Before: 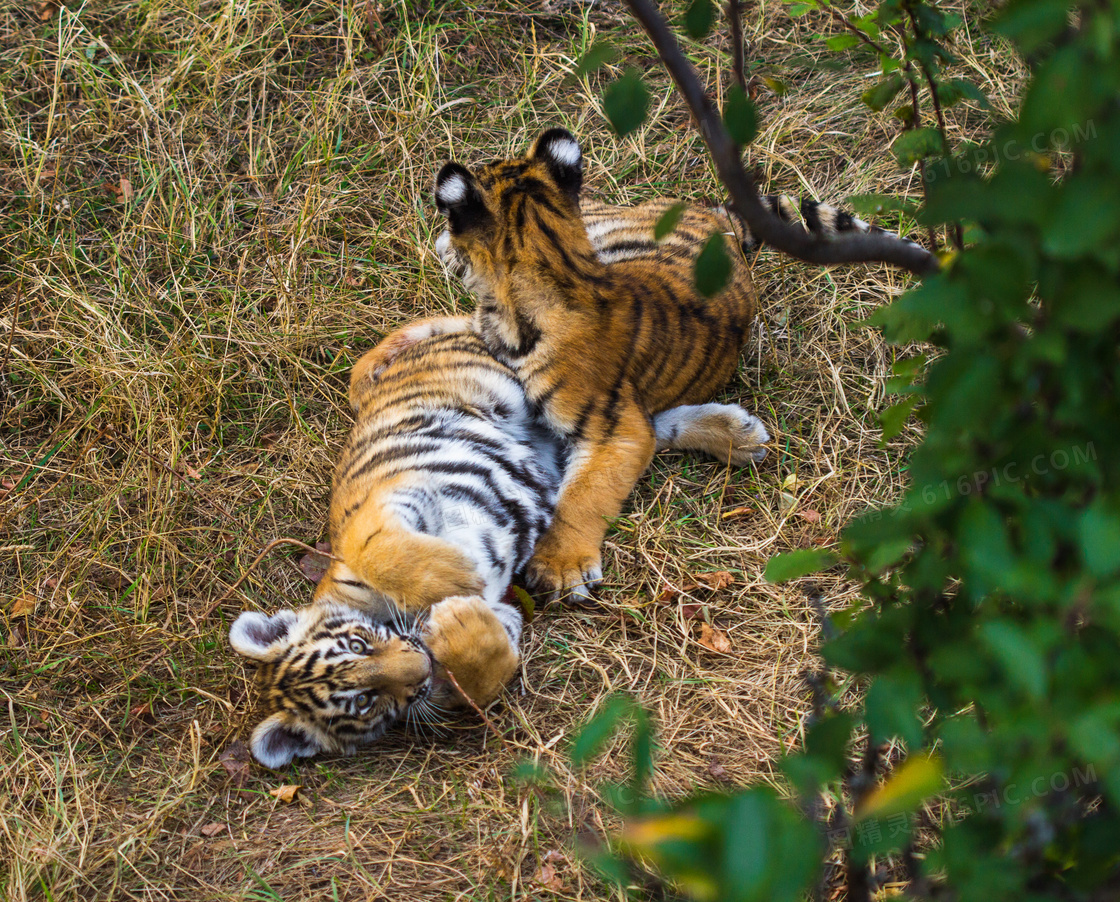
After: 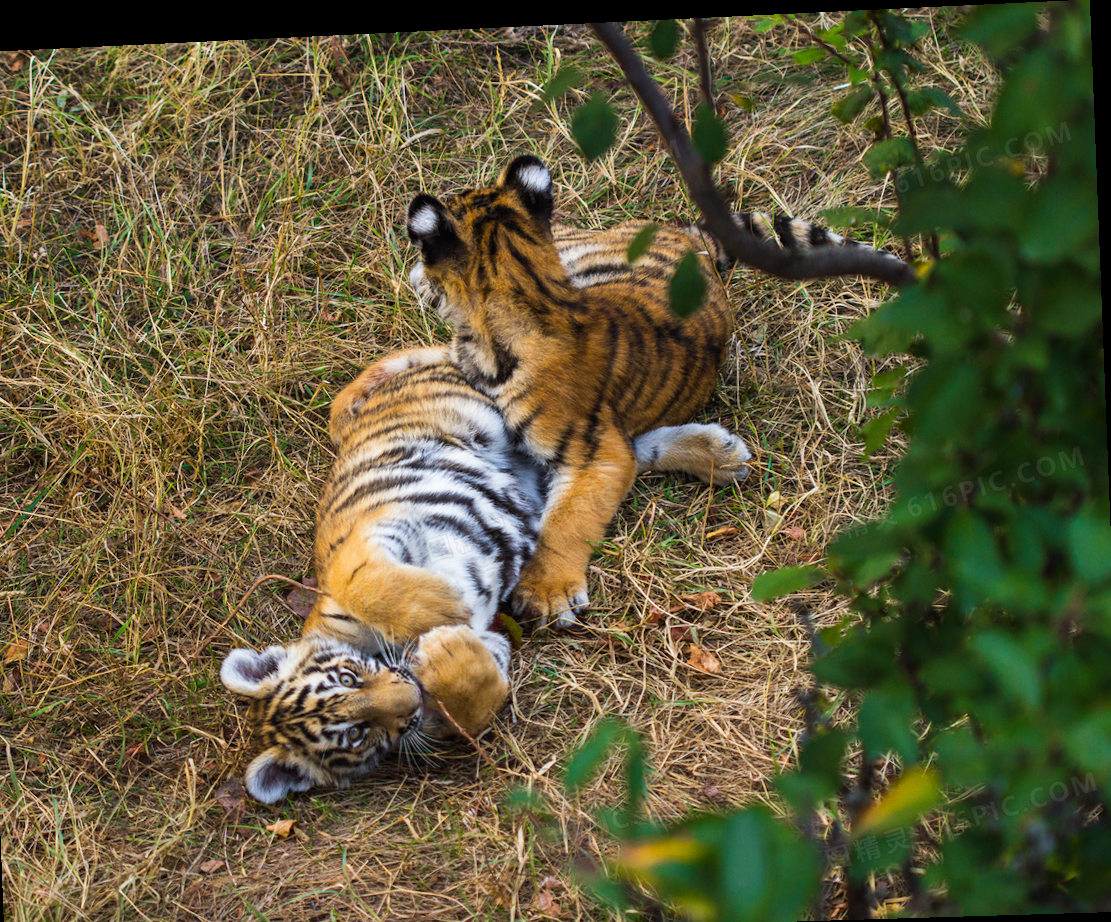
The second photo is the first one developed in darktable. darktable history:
rotate and perspective: rotation -2.22°, lens shift (horizontal) -0.022, automatic cropping off
crop and rotate: left 2.536%, right 1.107%, bottom 2.246%
